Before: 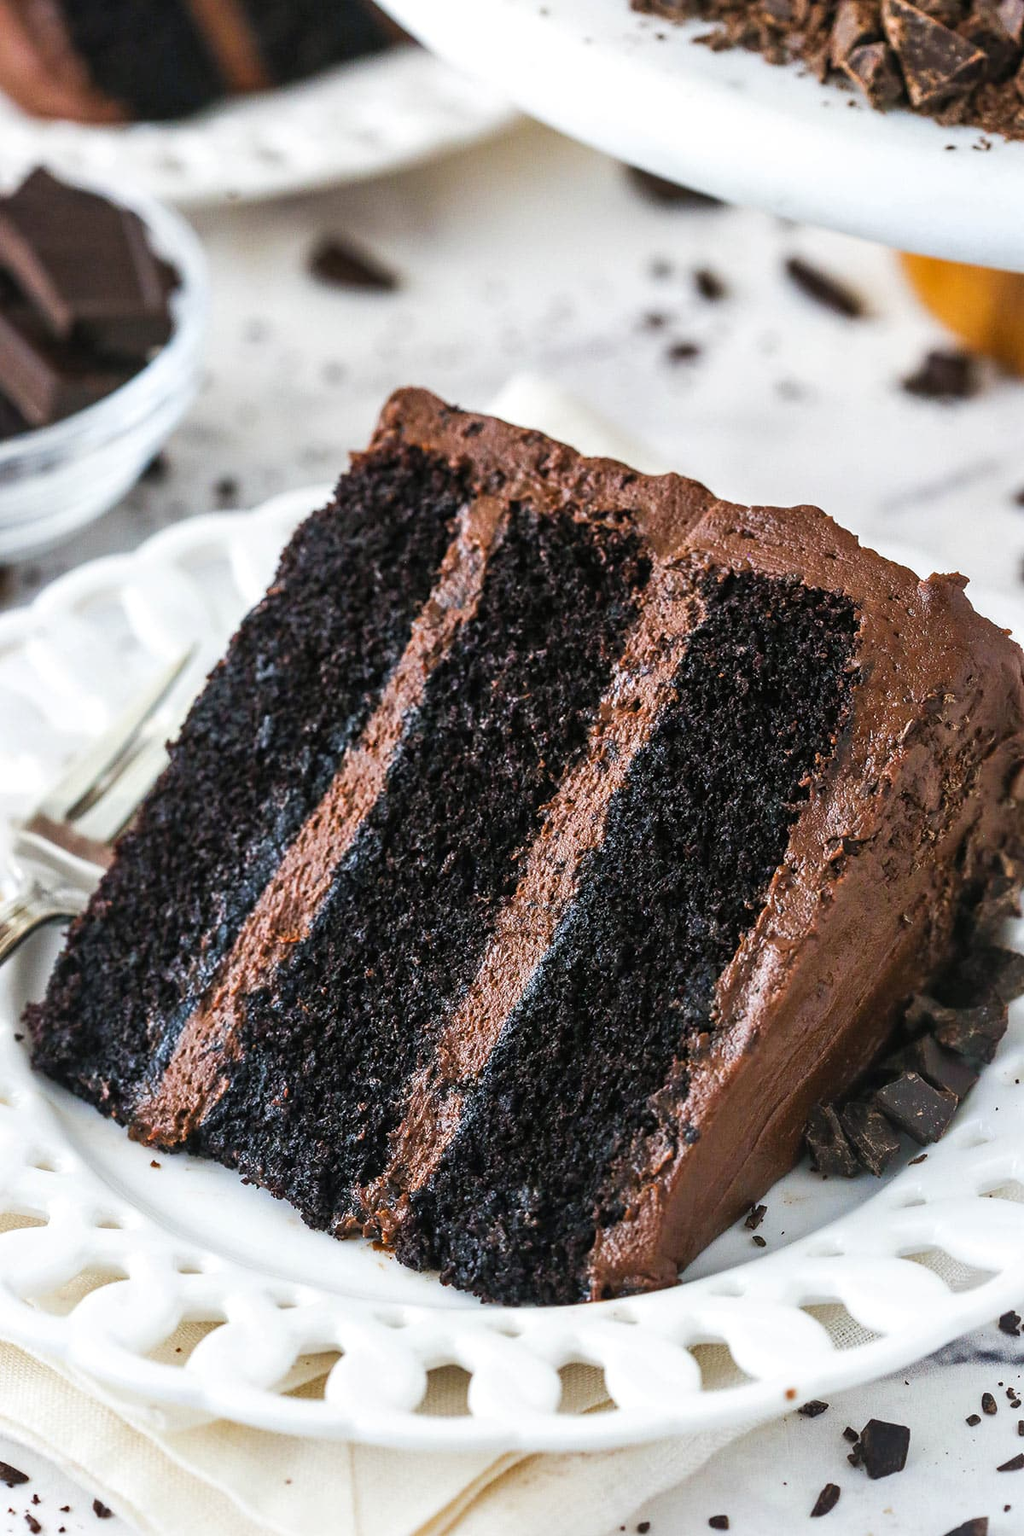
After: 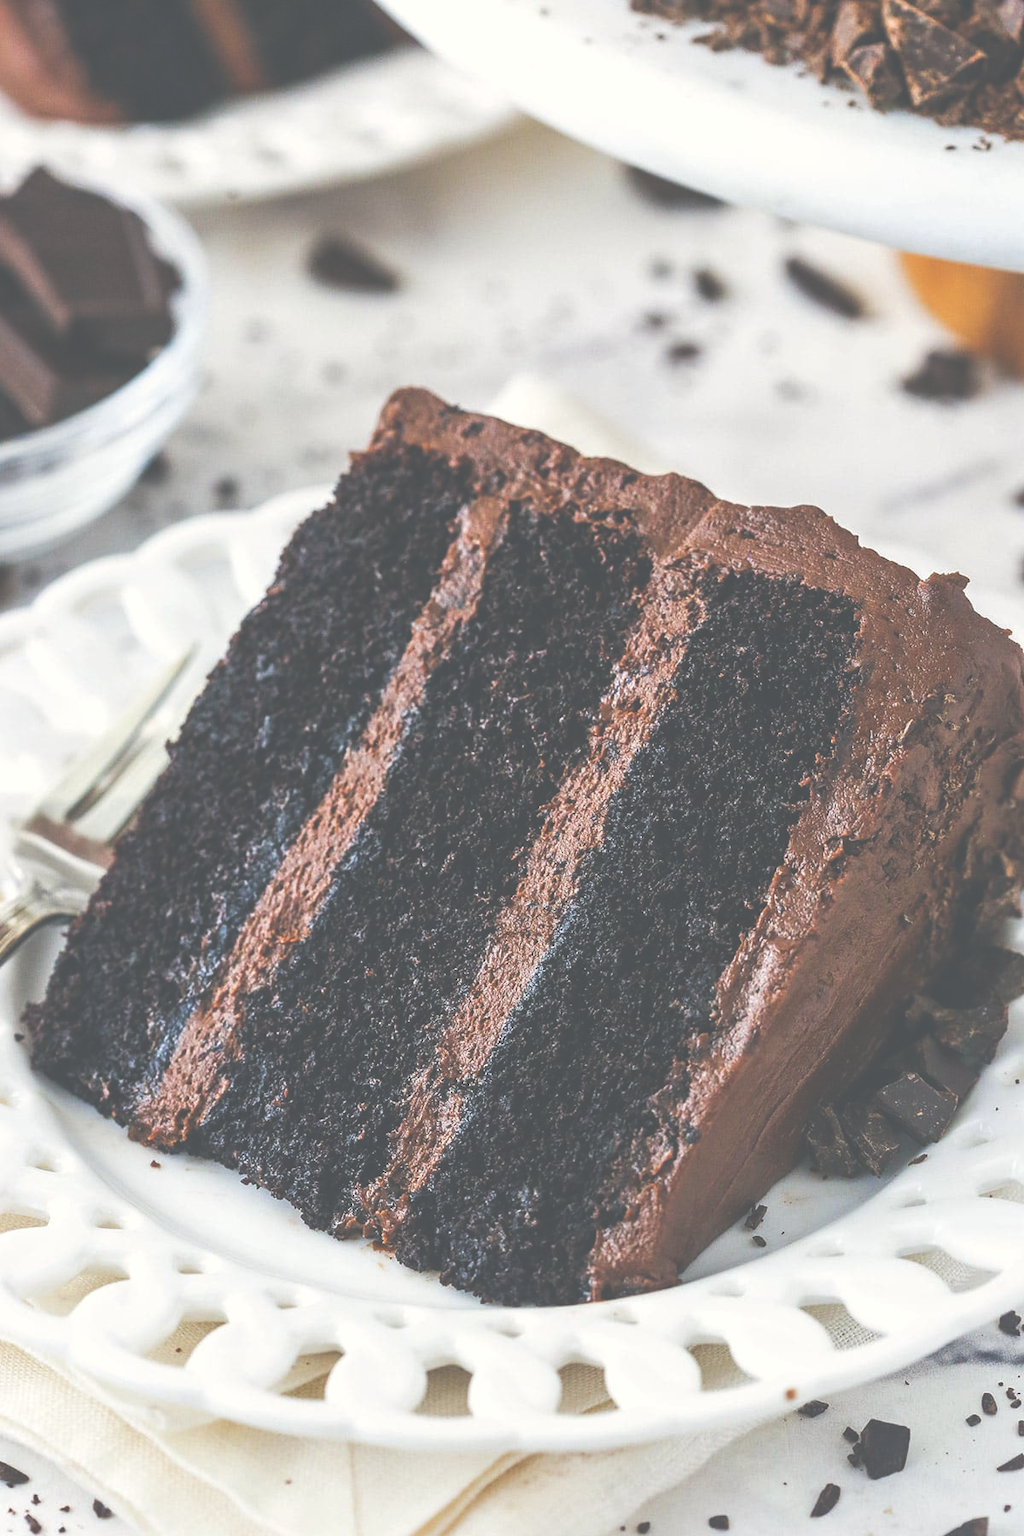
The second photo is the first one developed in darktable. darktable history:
color correction: highlights a* 0.376, highlights b* 2.67, shadows a* -1.37, shadows b* -4.21
exposure: black level correction -0.086, compensate highlight preservation false
